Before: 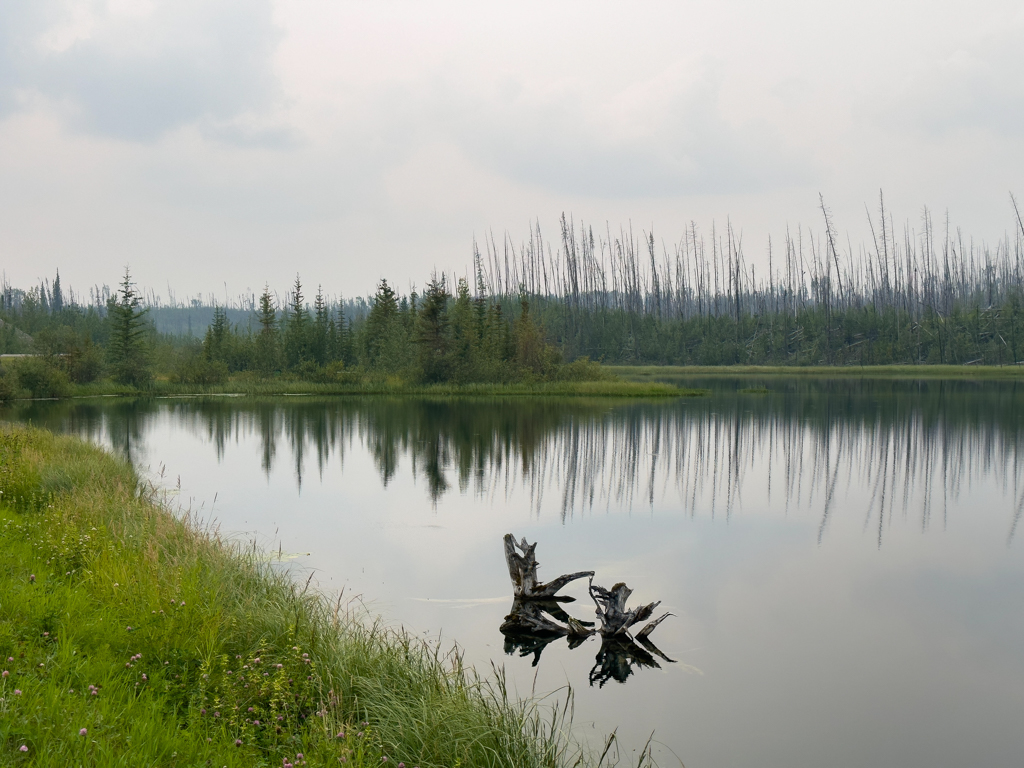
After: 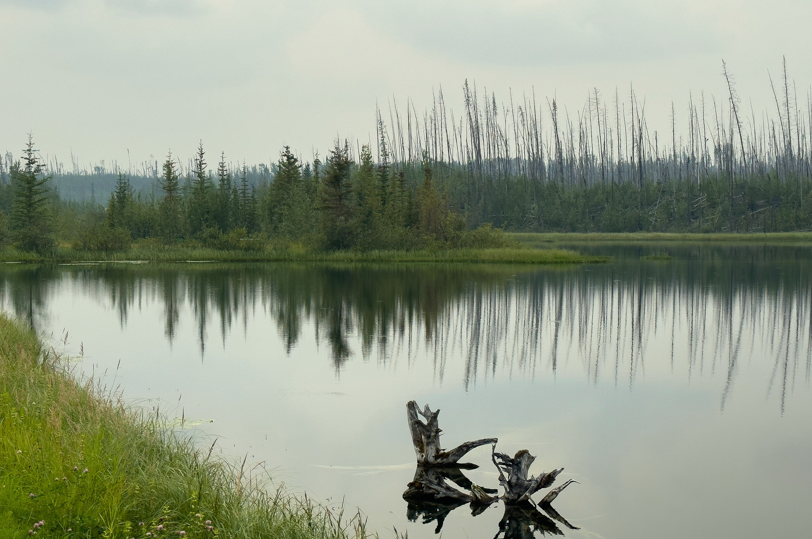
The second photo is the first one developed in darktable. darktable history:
color correction: highlights a* -4.63, highlights b* 5.06, saturation 0.939
crop: left 9.541%, top 17.39%, right 11.086%, bottom 12.373%
